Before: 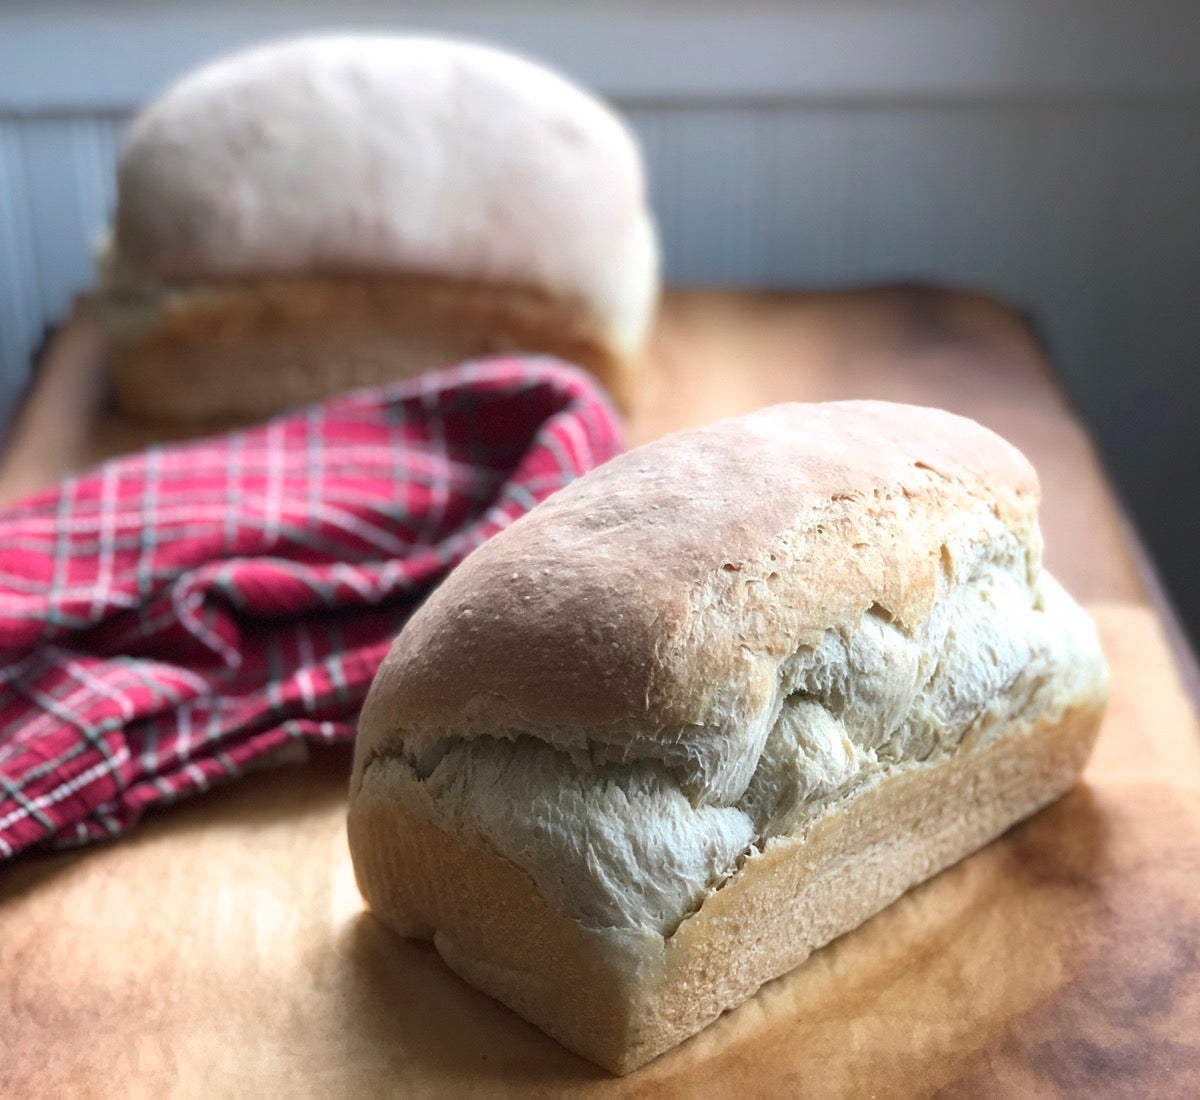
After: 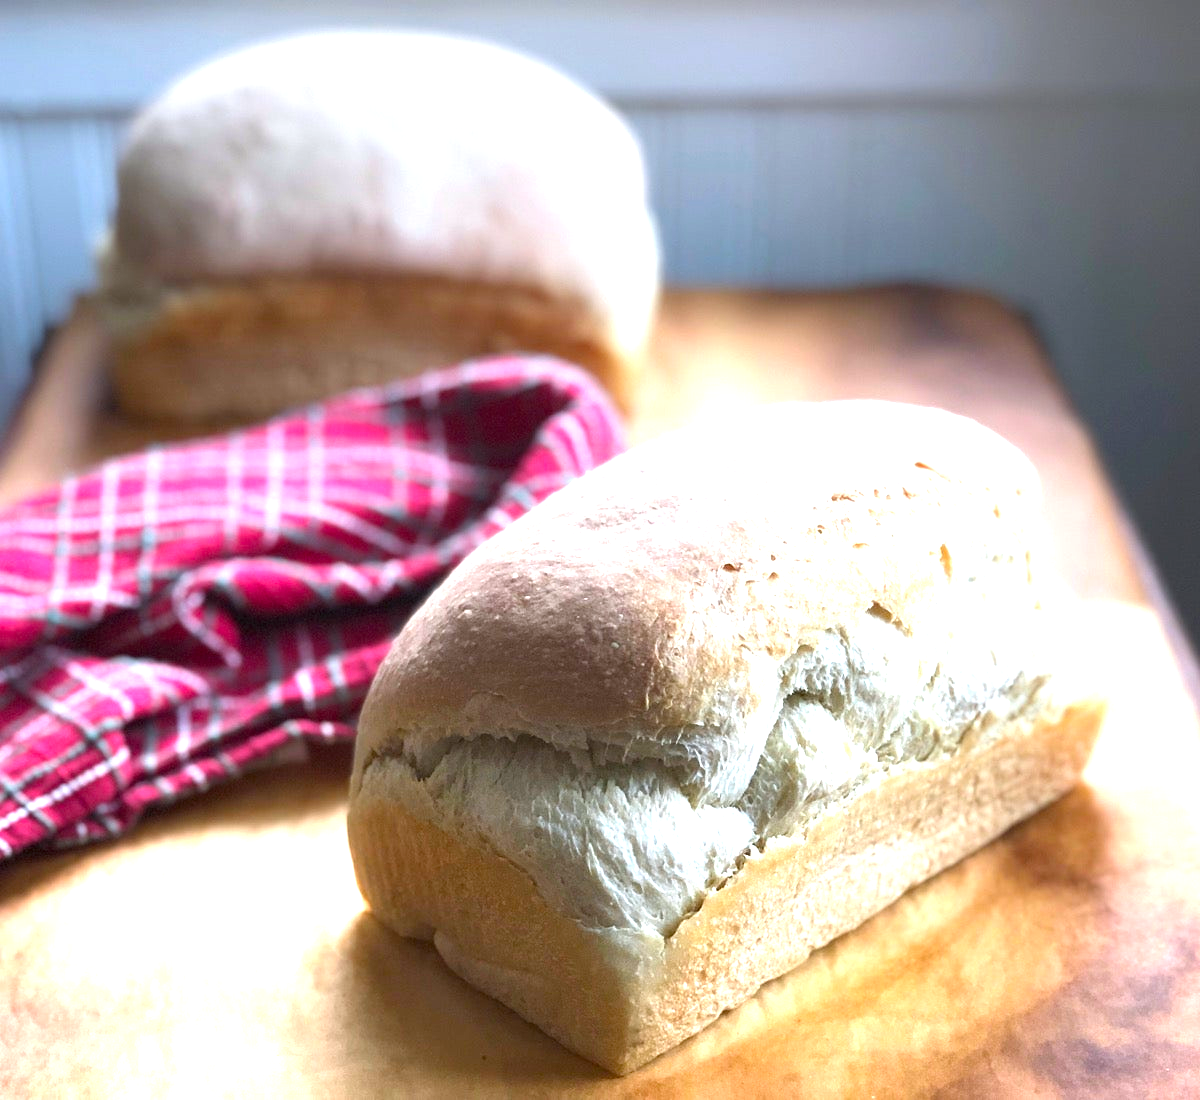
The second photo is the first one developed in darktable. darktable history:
exposure: black level correction 0, exposure 1.2 EV, compensate highlight preservation false
white balance: red 0.983, blue 1.036
color balance: output saturation 120%
graduated density: on, module defaults
